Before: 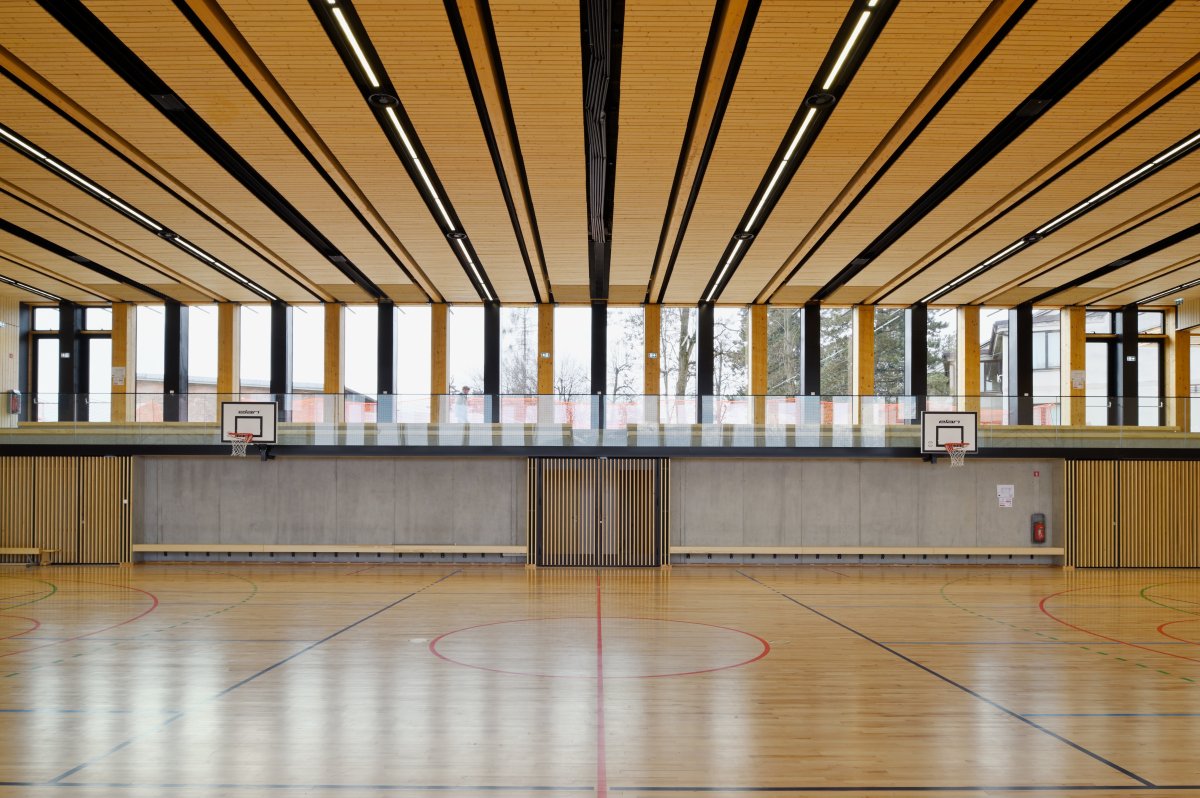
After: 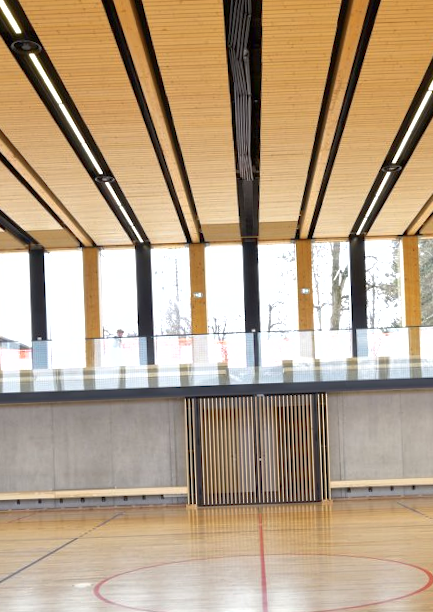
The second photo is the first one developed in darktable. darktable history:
contrast brightness saturation: contrast 0.14
shadows and highlights: on, module defaults
color correction: saturation 0.8
rotate and perspective: rotation -2.29°, automatic cropping off
exposure: exposure 0.77 EV, compensate highlight preservation false
tone equalizer: on, module defaults
crop and rotate: left 29.476%, top 10.214%, right 35.32%, bottom 17.333%
